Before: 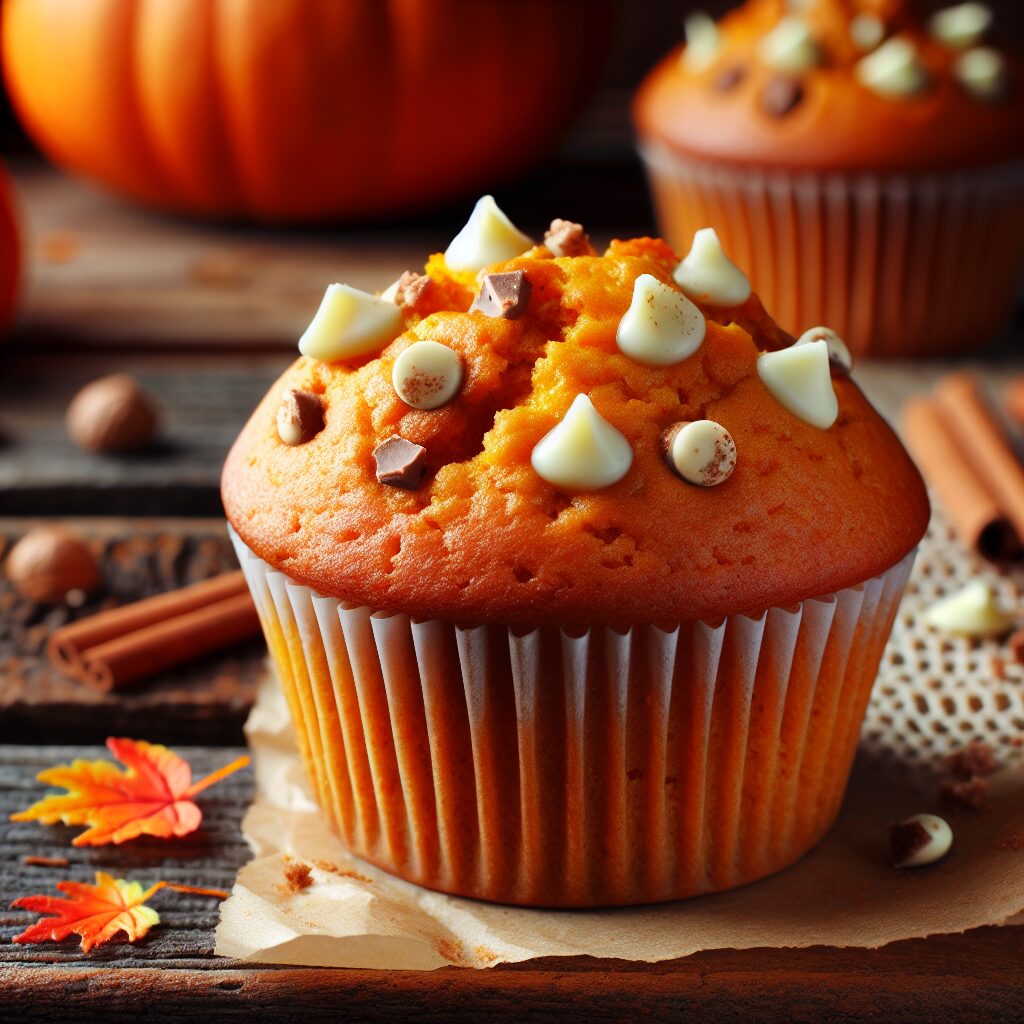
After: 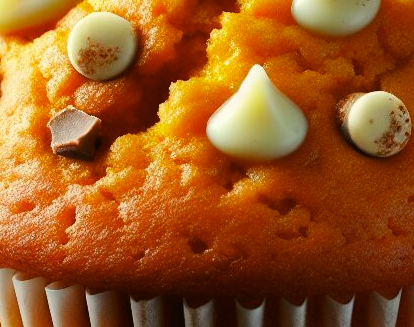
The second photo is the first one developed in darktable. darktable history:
crop: left 31.751%, top 32.172%, right 27.8%, bottom 35.83%
color correction: highlights a* -0.482, highlights b* 9.48, shadows a* -9.48, shadows b* 0.803
color balance: mode lift, gamma, gain (sRGB), lift [0.97, 1, 1, 1], gamma [1.03, 1, 1, 1]
